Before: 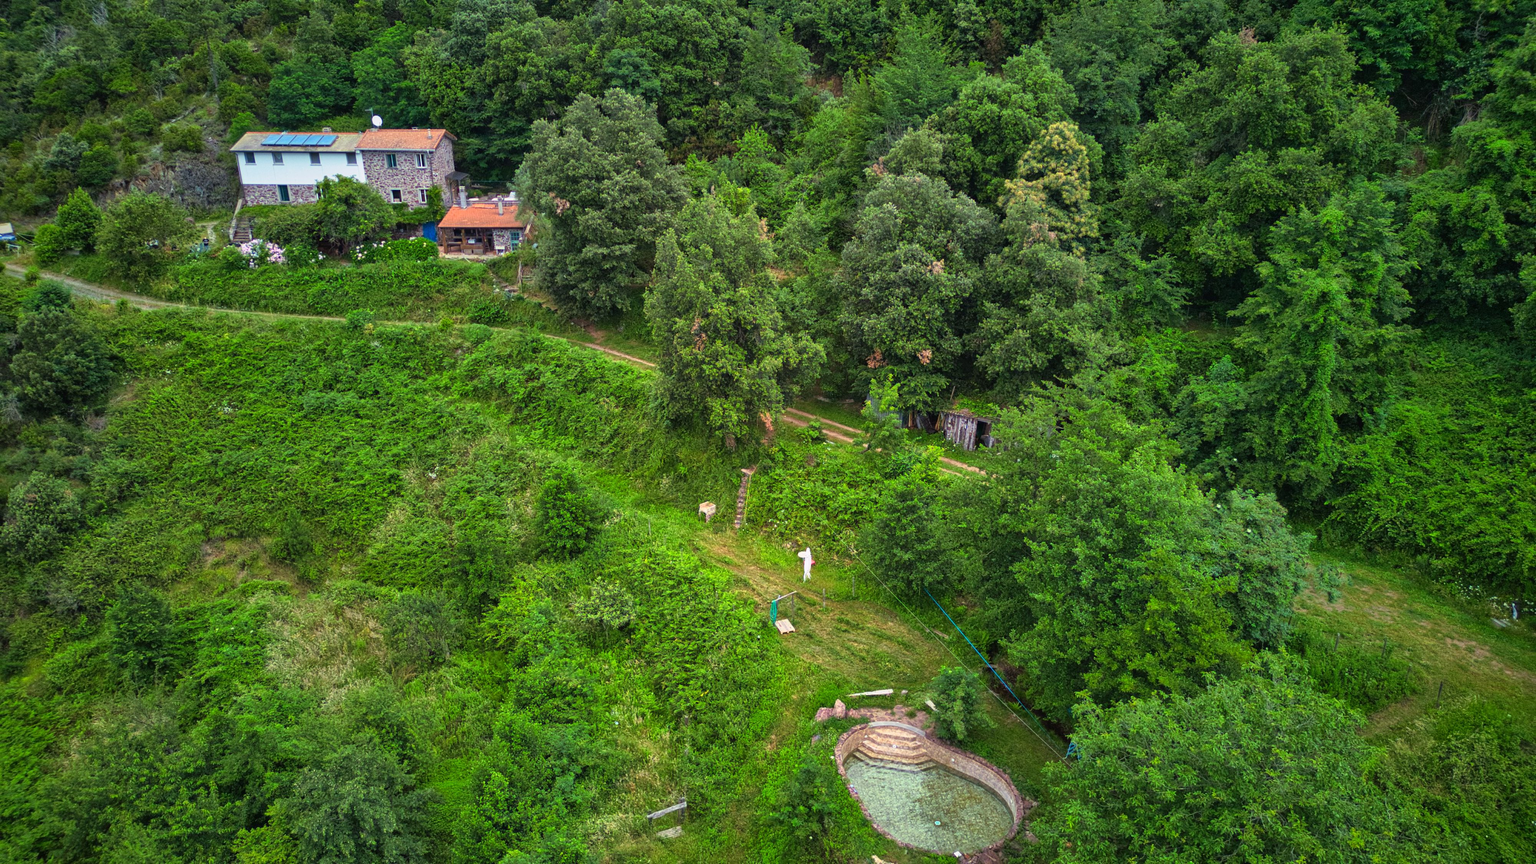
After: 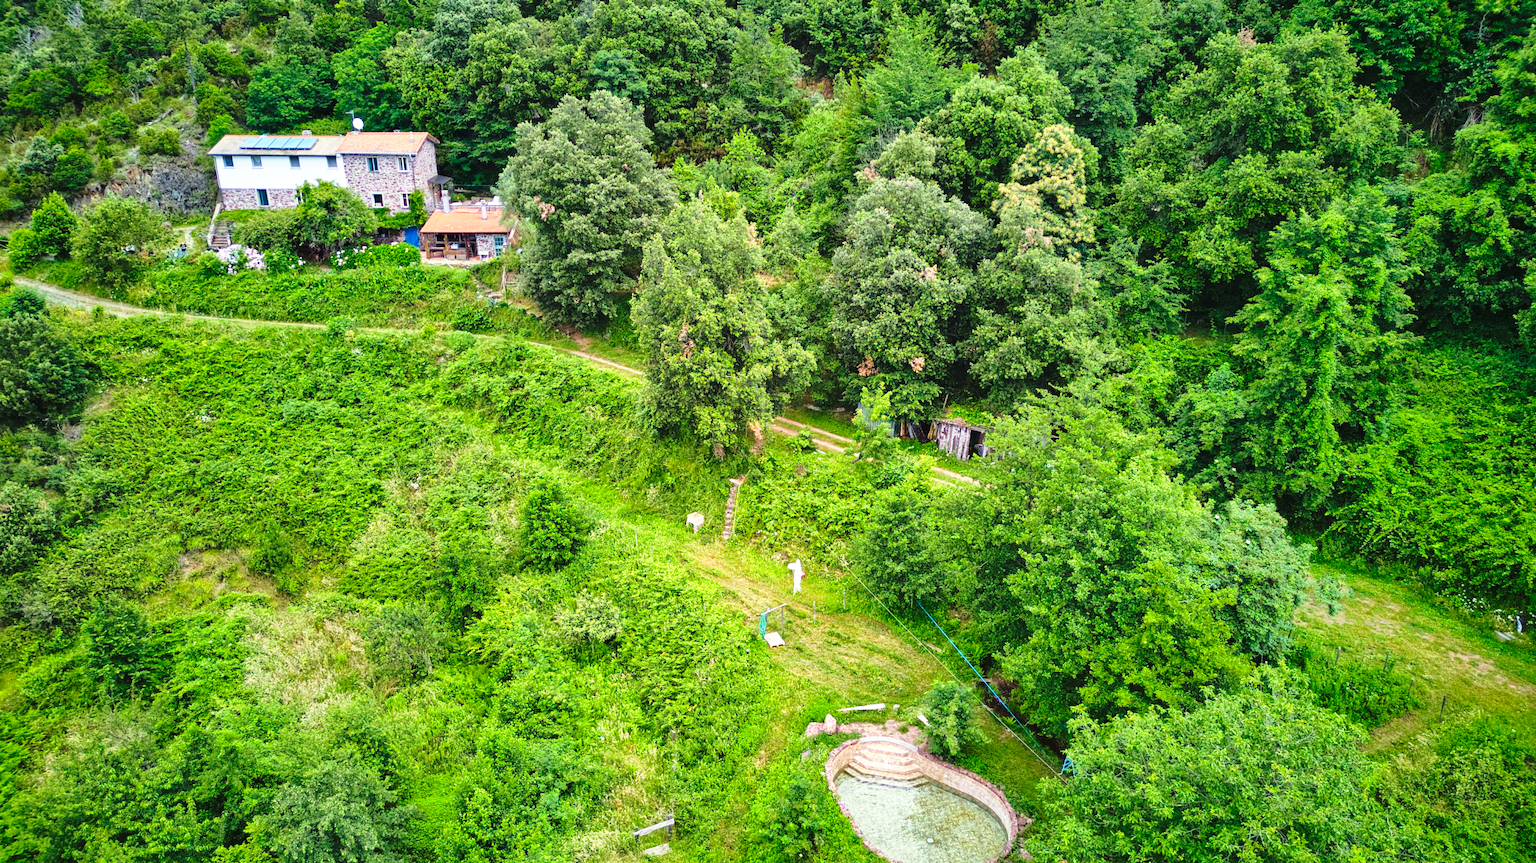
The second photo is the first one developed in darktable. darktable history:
crop: left 1.743%, right 0.268%, bottom 2.011%
base curve: curves: ch0 [(0, 0) (0.028, 0.03) (0.105, 0.232) (0.387, 0.748) (0.754, 0.968) (1, 1)], fusion 1, exposure shift 0.576, preserve colors none
exposure: exposure -0.064 EV, compensate highlight preservation false
